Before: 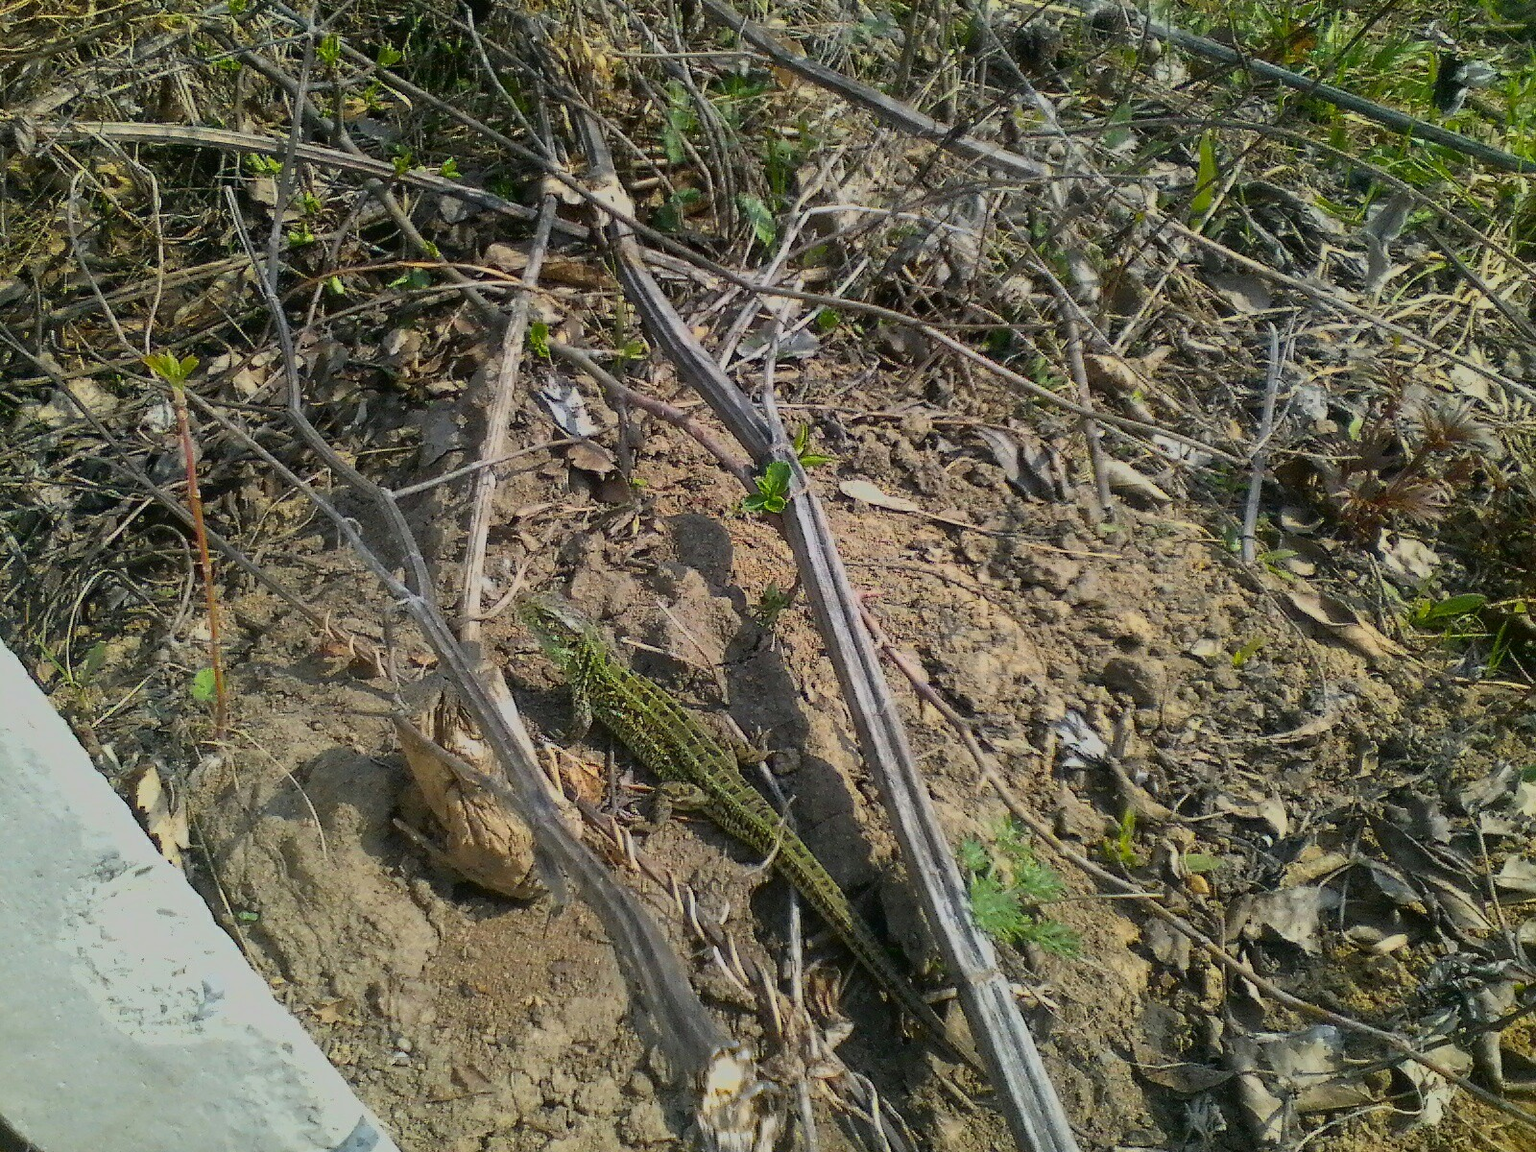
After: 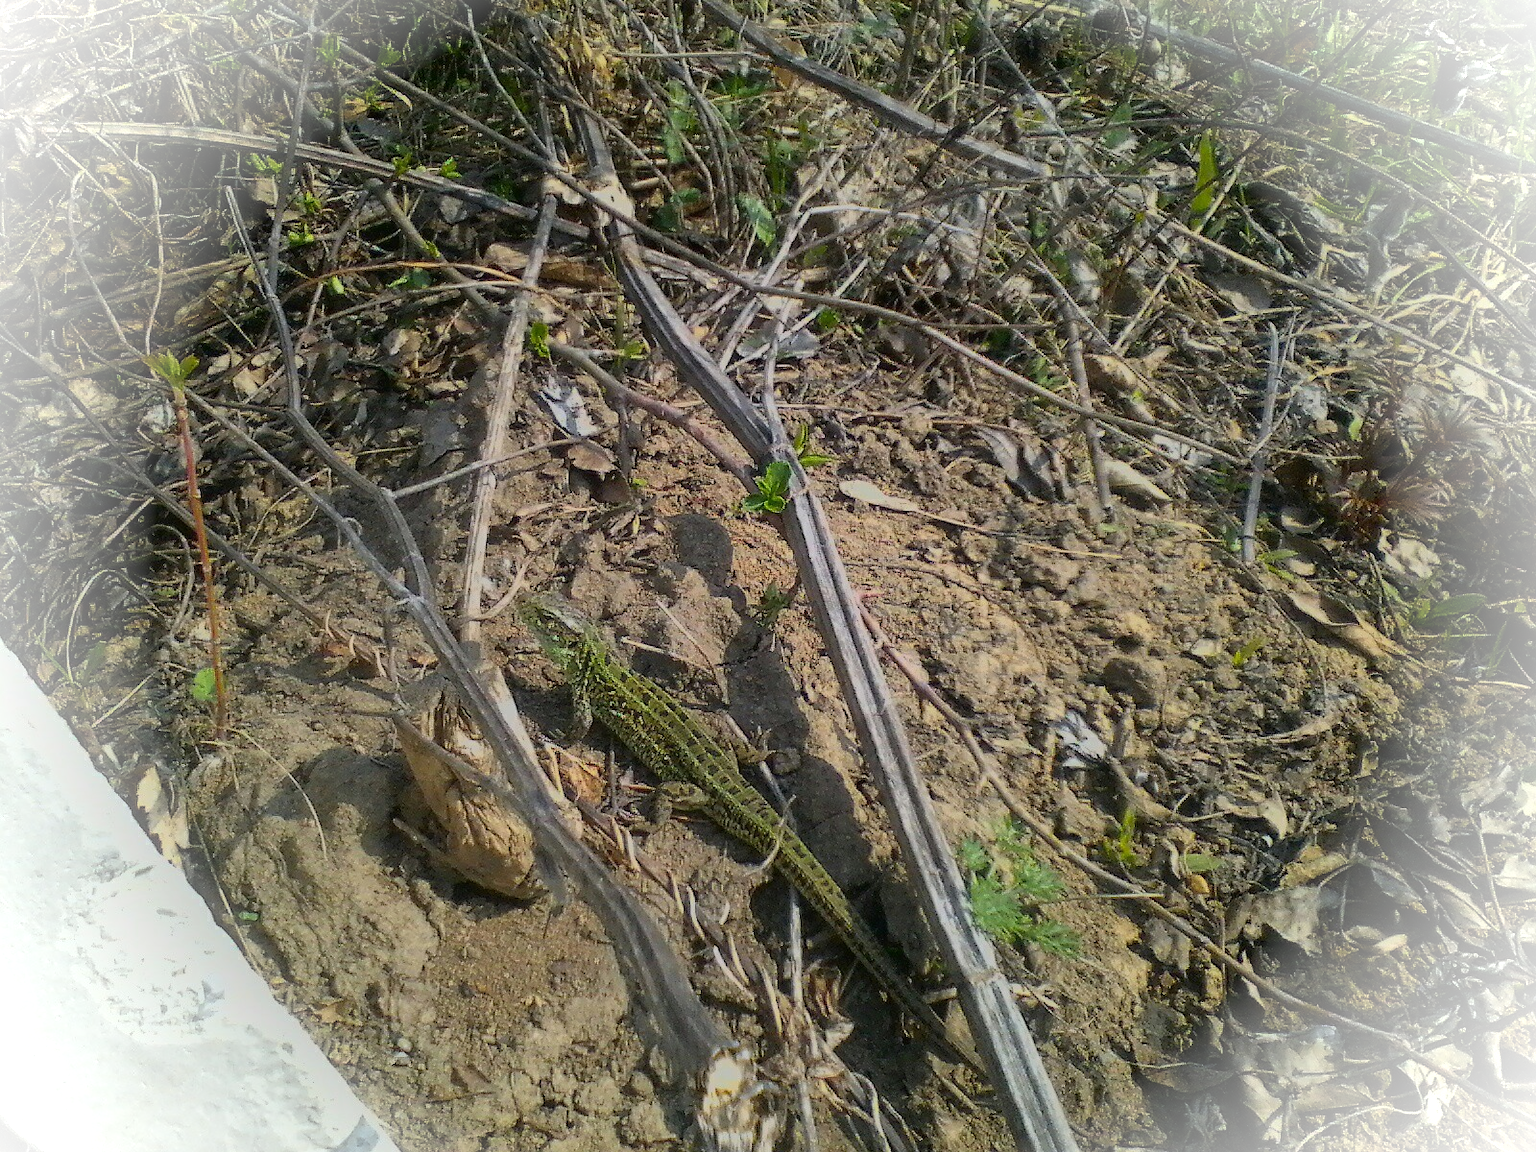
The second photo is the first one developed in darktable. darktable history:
vignetting: brightness 0.999, saturation -0.494
